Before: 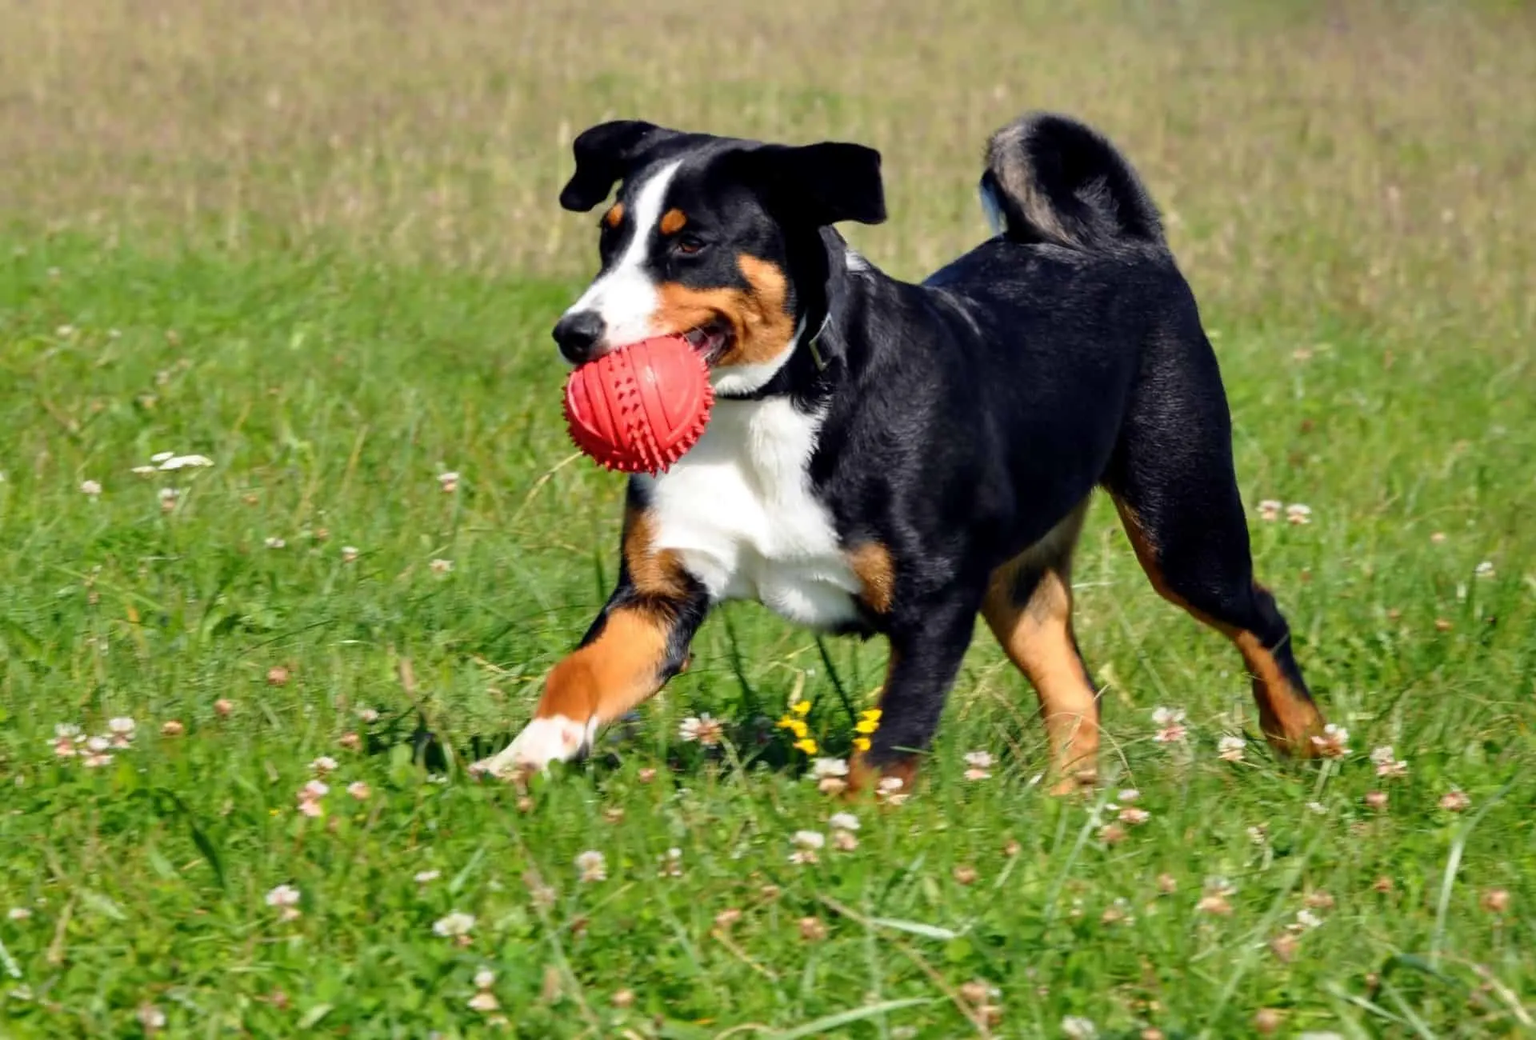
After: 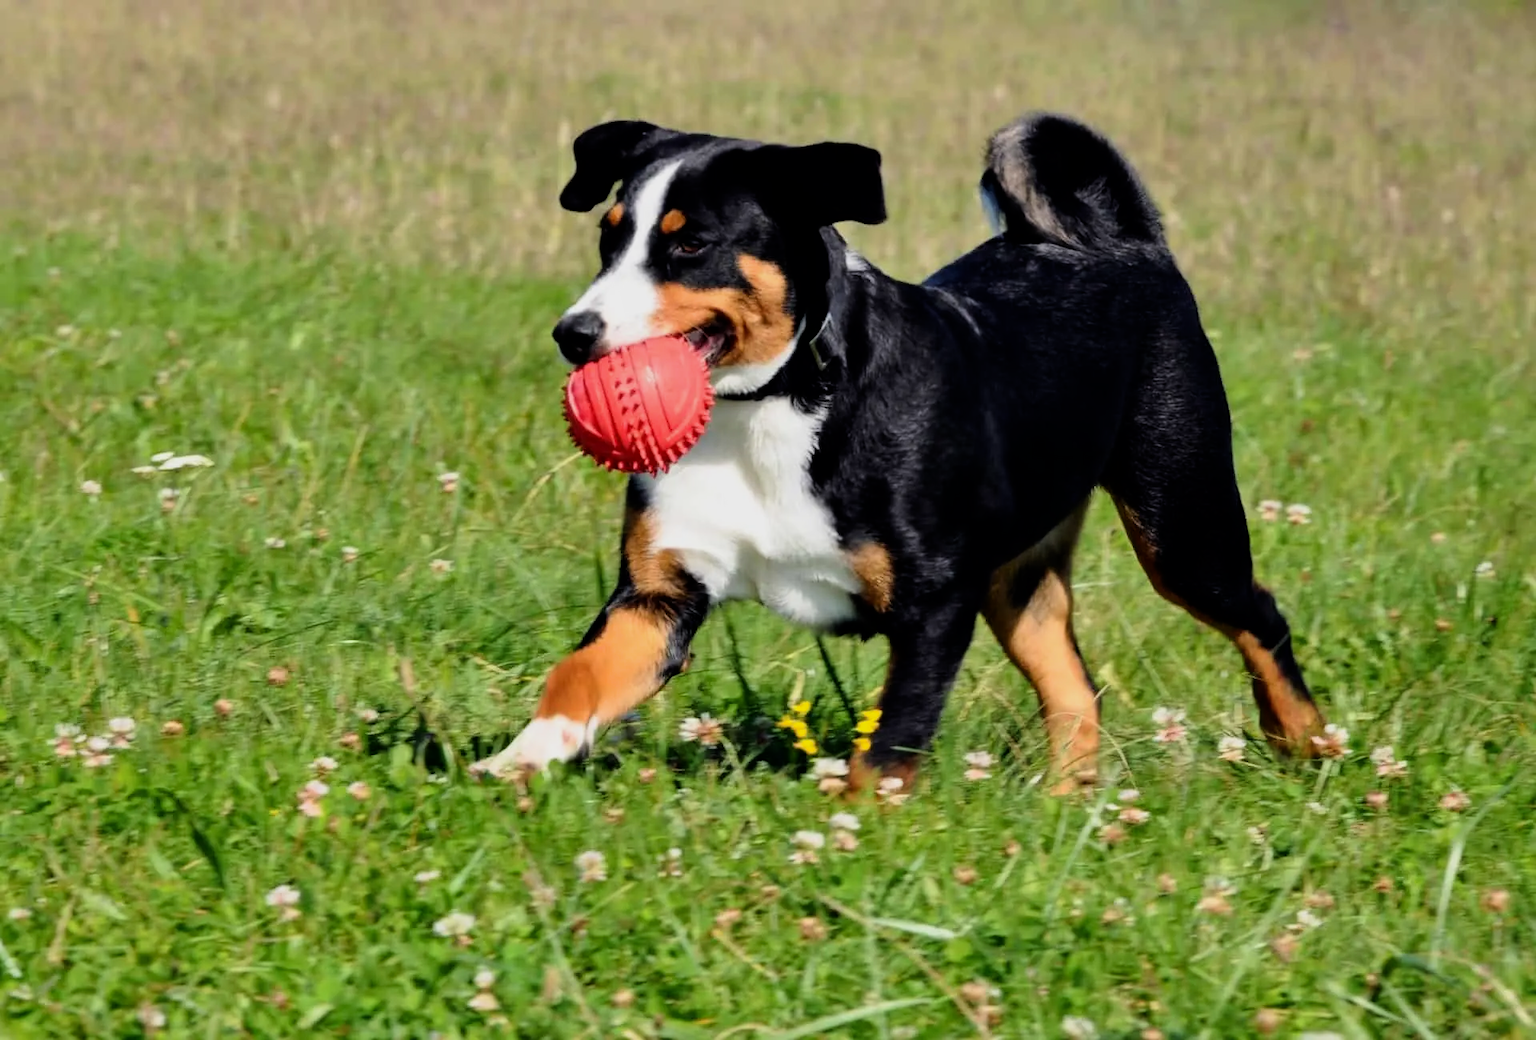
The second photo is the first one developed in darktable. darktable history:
shadows and highlights: shadows -20.33, white point adjustment -2.12, highlights -34.91, highlights color adjustment 52.3%
filmic rgb: black relative exposure -8.09 EV, white relative exposure 3.01 EV, hardness 5.41, contrast 1.244
